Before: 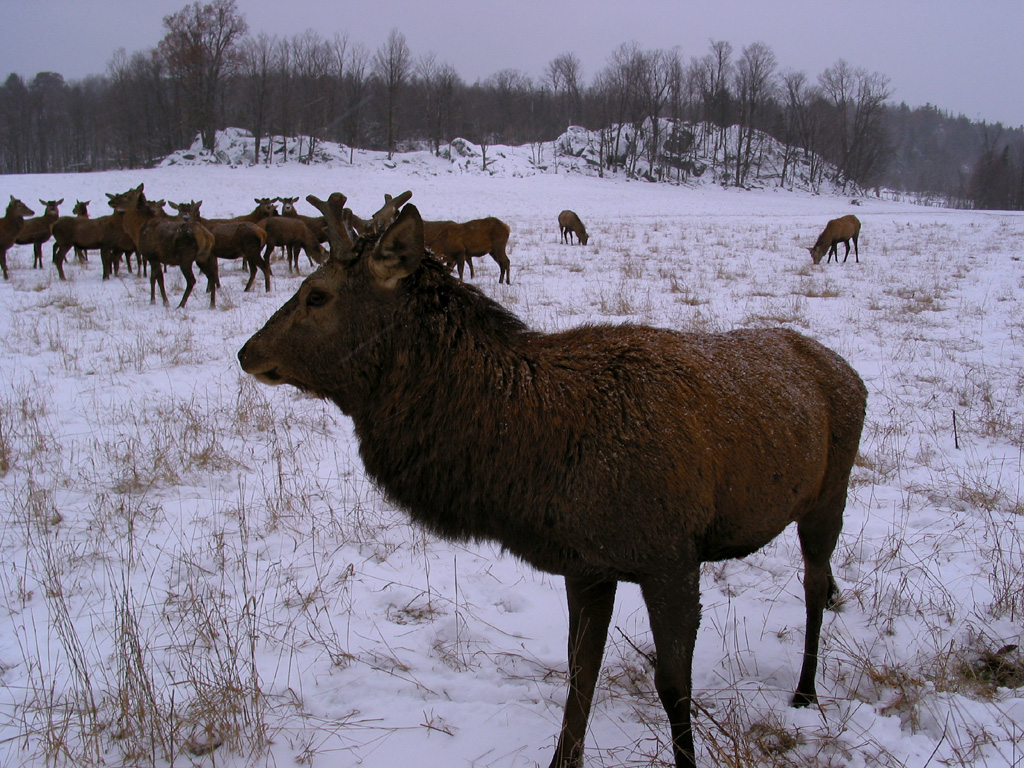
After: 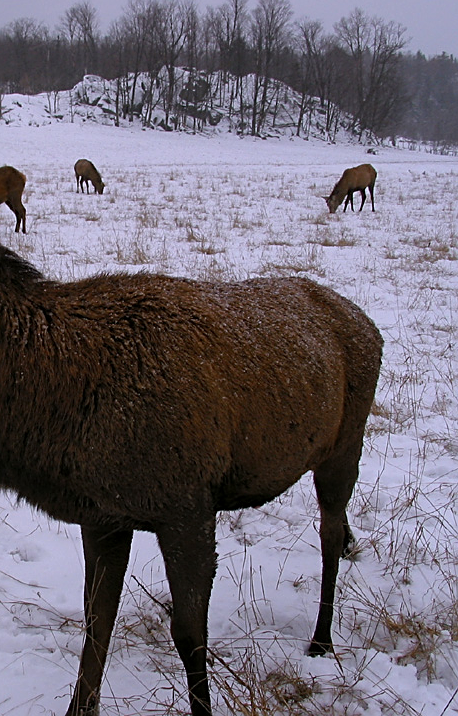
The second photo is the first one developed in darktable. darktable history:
crop: left 47.269%, top 6.668%, right 7.926%
sharpen: radius 1.948
local contrast: mode bilateral grid, contrast 10, coarseness 25, detail 115%, midtone range 0.2
